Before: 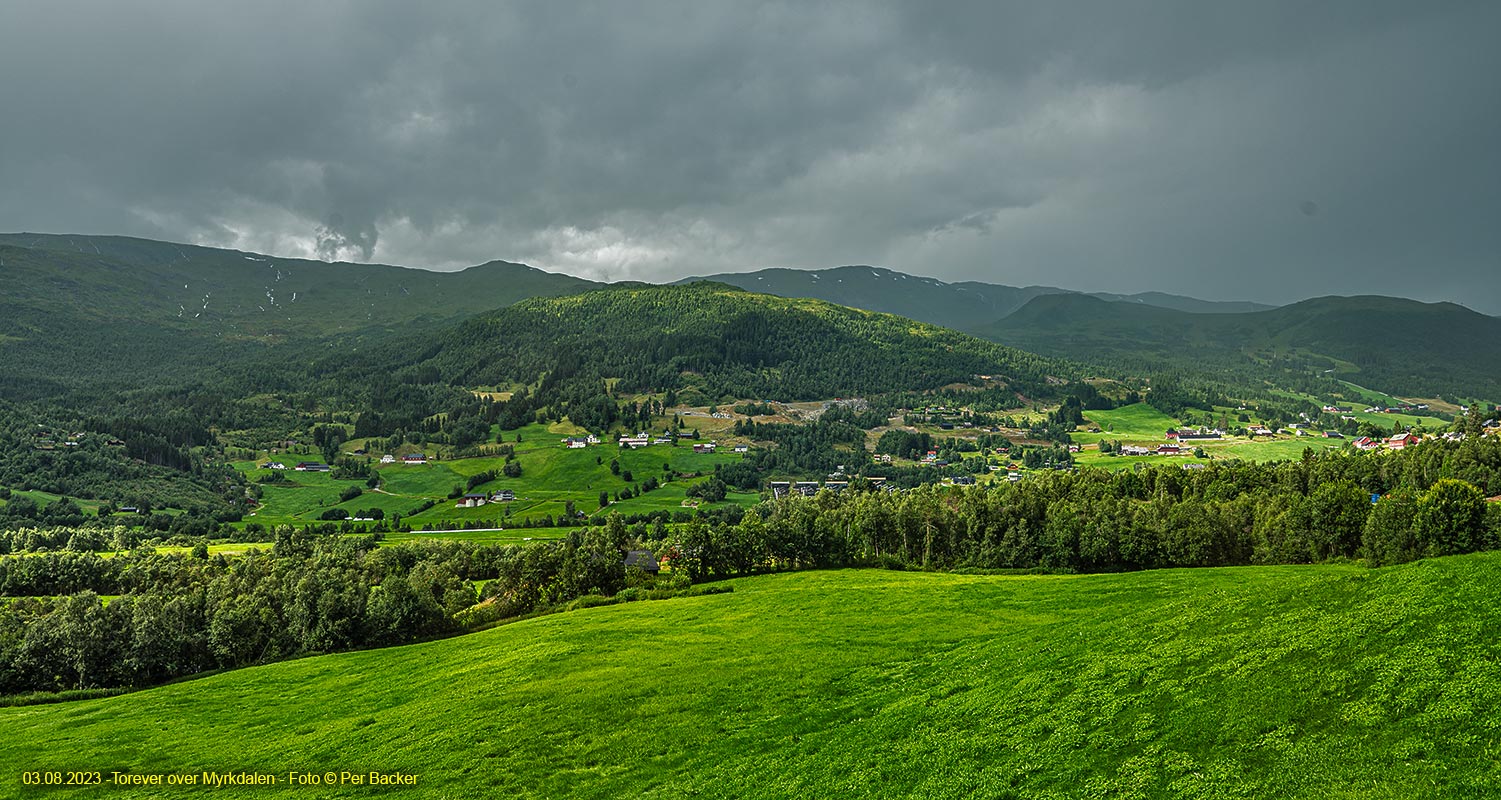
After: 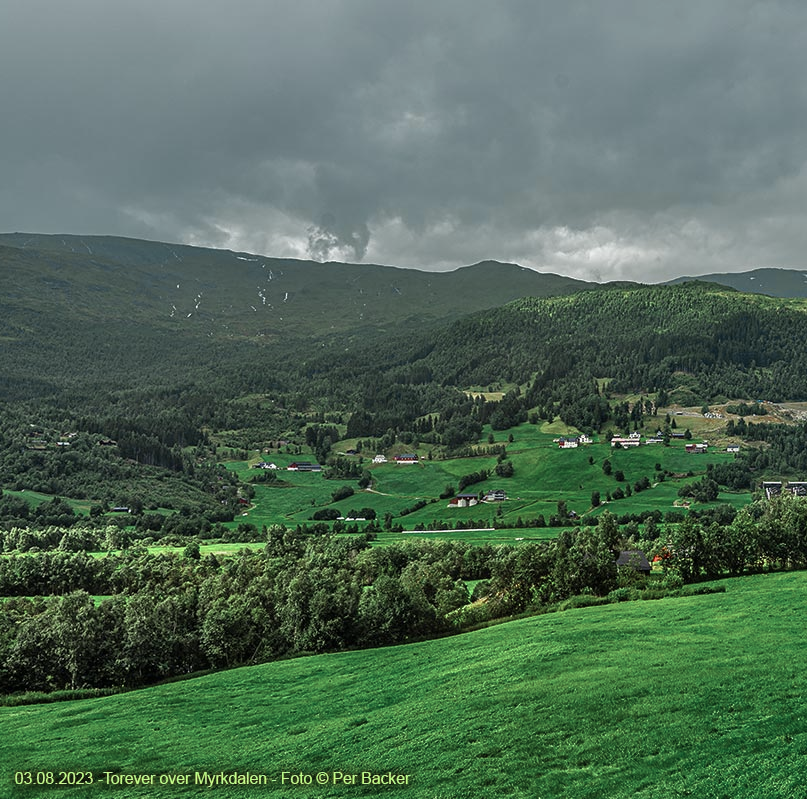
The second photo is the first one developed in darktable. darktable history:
crop: left 0.587%, right 45.588%, bottom 0.086%
color zones: curves: ch0 [(0, 0.466) (0.128, 0.466) (0.25, 0.5) (0.375, 0.456) (0.5, 0.5) (0.625, 0.5) (0.737, 0.652) (0.875, 0.5)]; ch1 [(0, 0.603) (0.125, 0.618) (0.261, 0.348) (0.372, 0.353) (0.497, 0.363) (0.611, 0.45) (0.731, 0.427) (0.875, 0.518) (0.998, 0.652)]; ch2 [(0, 0.559) (0.125, 0.451) (0.253, 0.564) (0.37, 0.578) (0.5, 0.466) (0.625, 0.471) (0.731, 0.471) (0.88, 0.485)]
